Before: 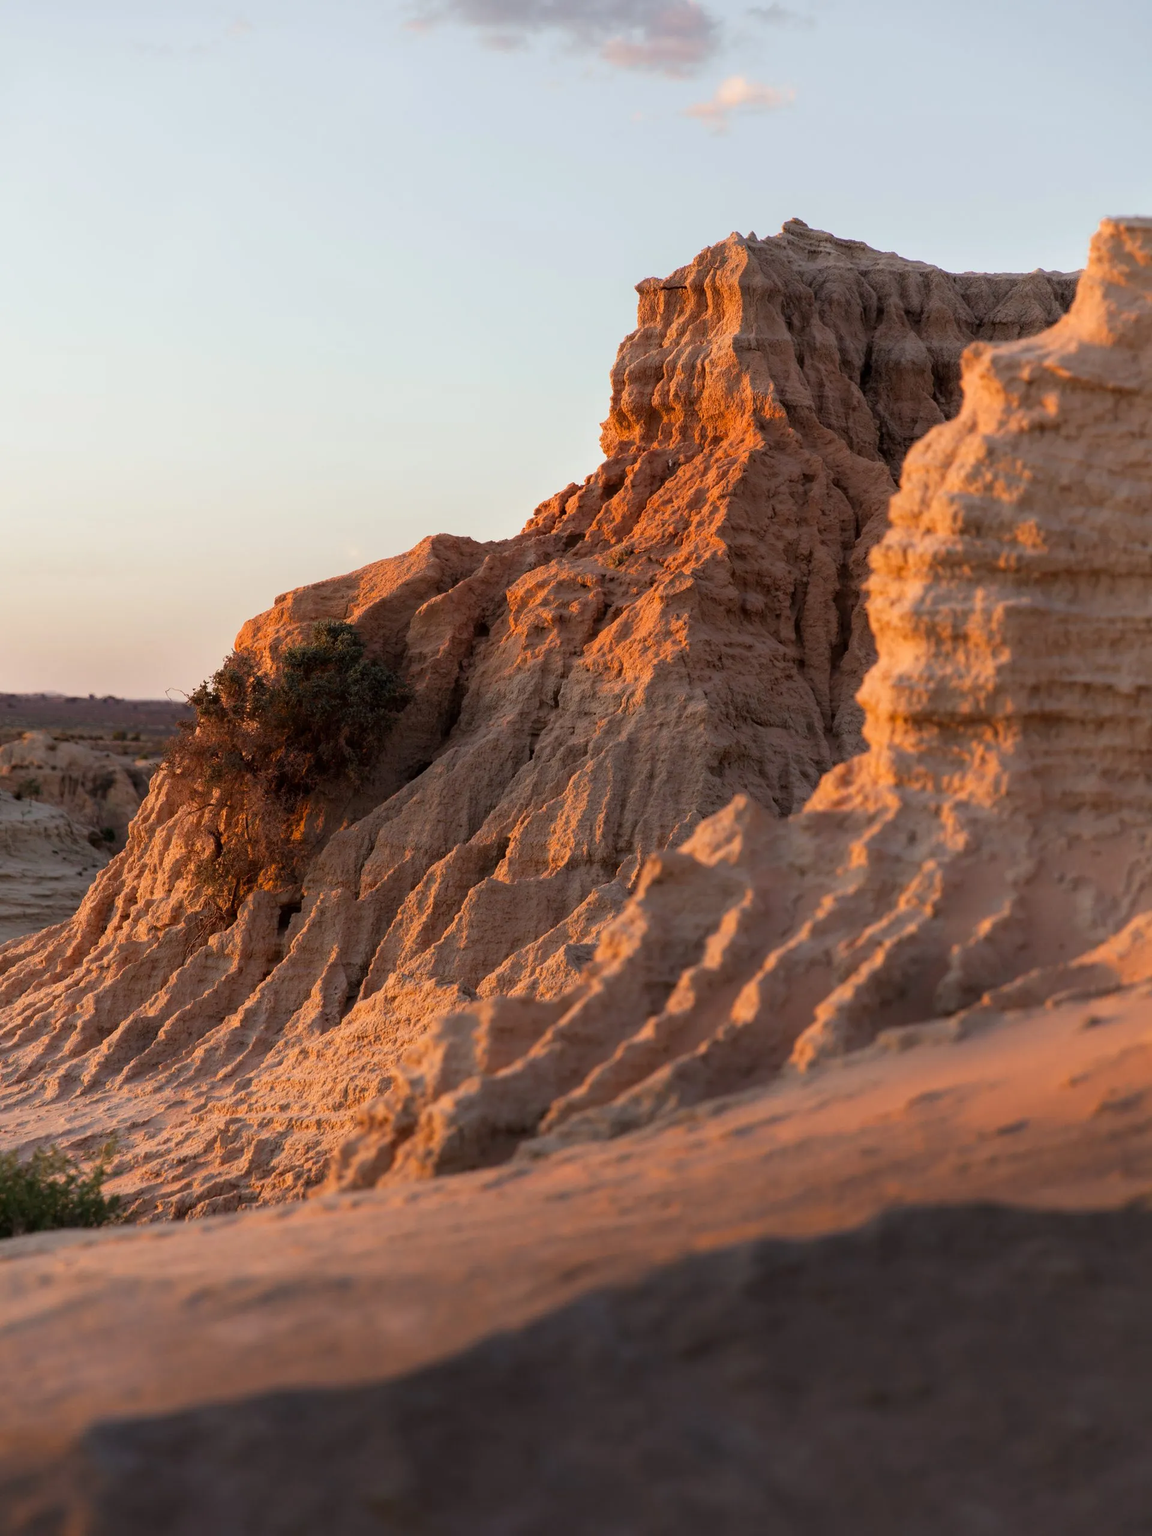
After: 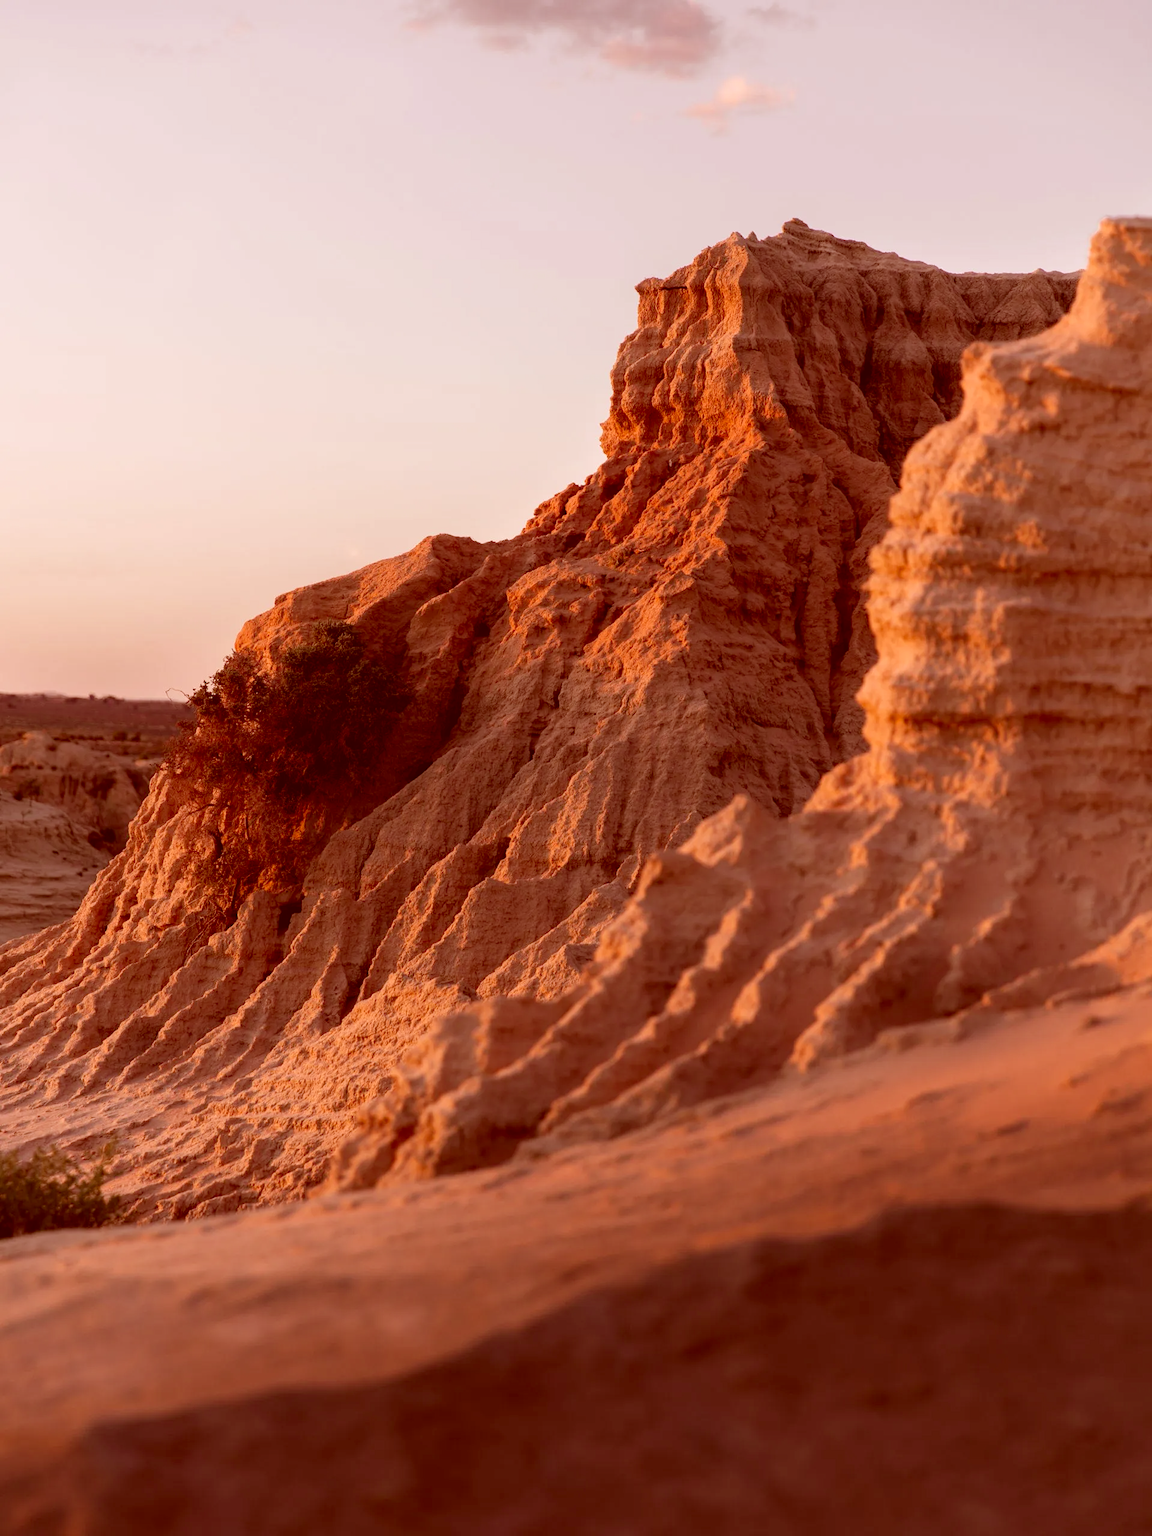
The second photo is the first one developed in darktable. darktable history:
white balance: red 0.976, blue 1.04
color correction: highlights a* 9.03, highlights b* 8.71, shadows a* 40, shadows b* 40, saturation 0.8
